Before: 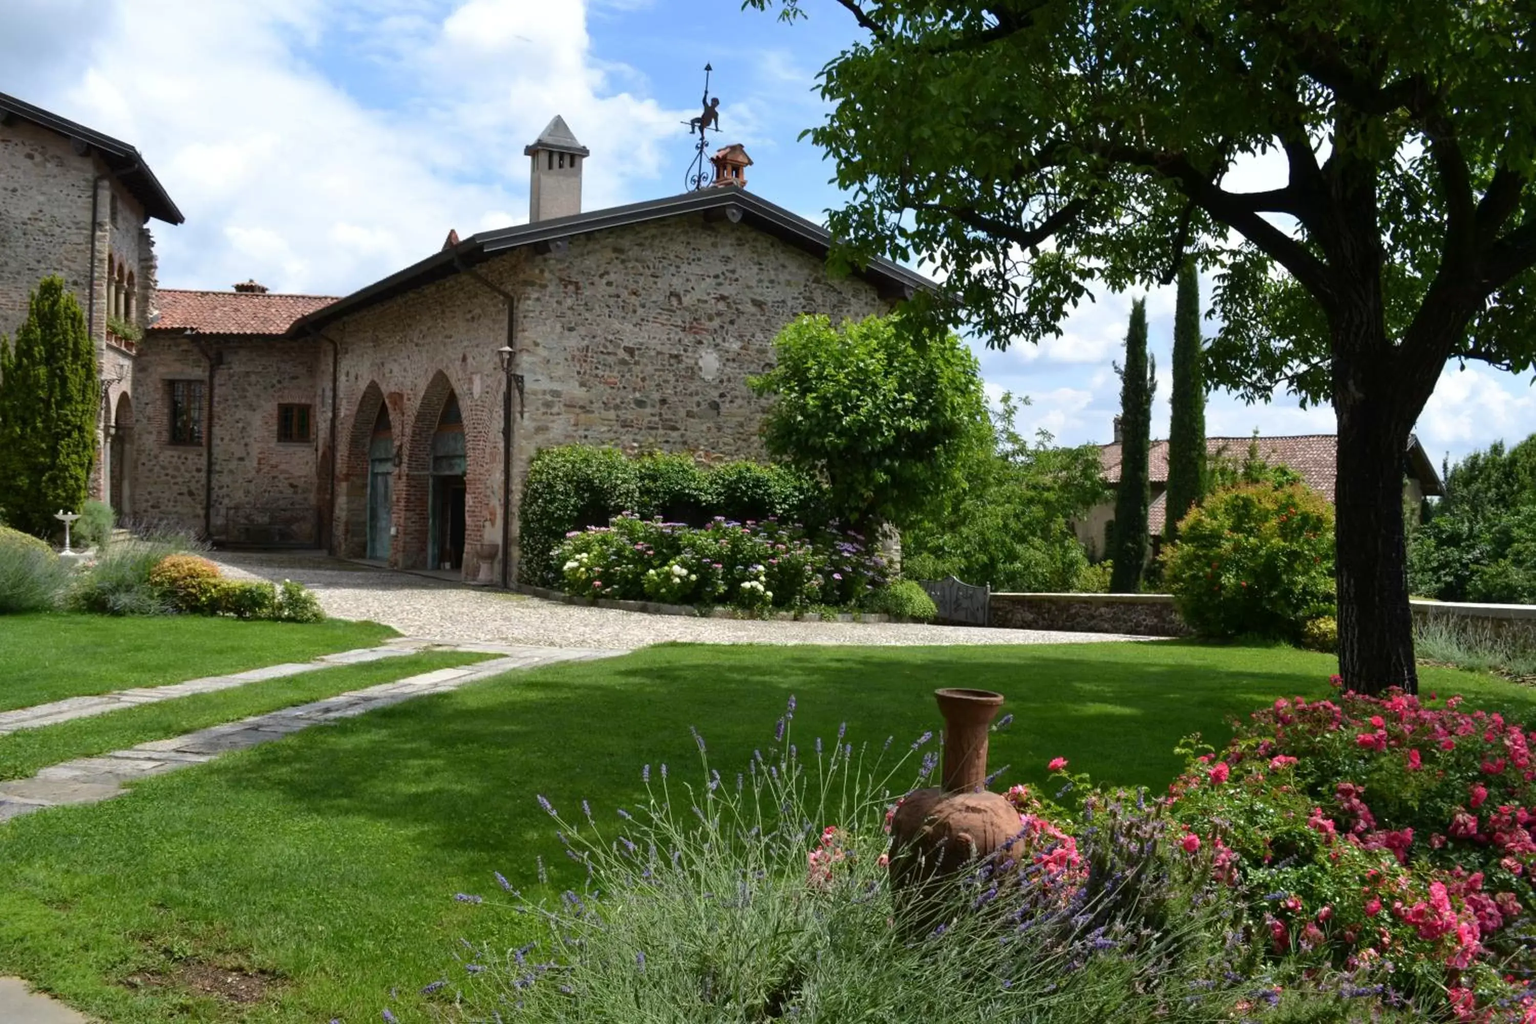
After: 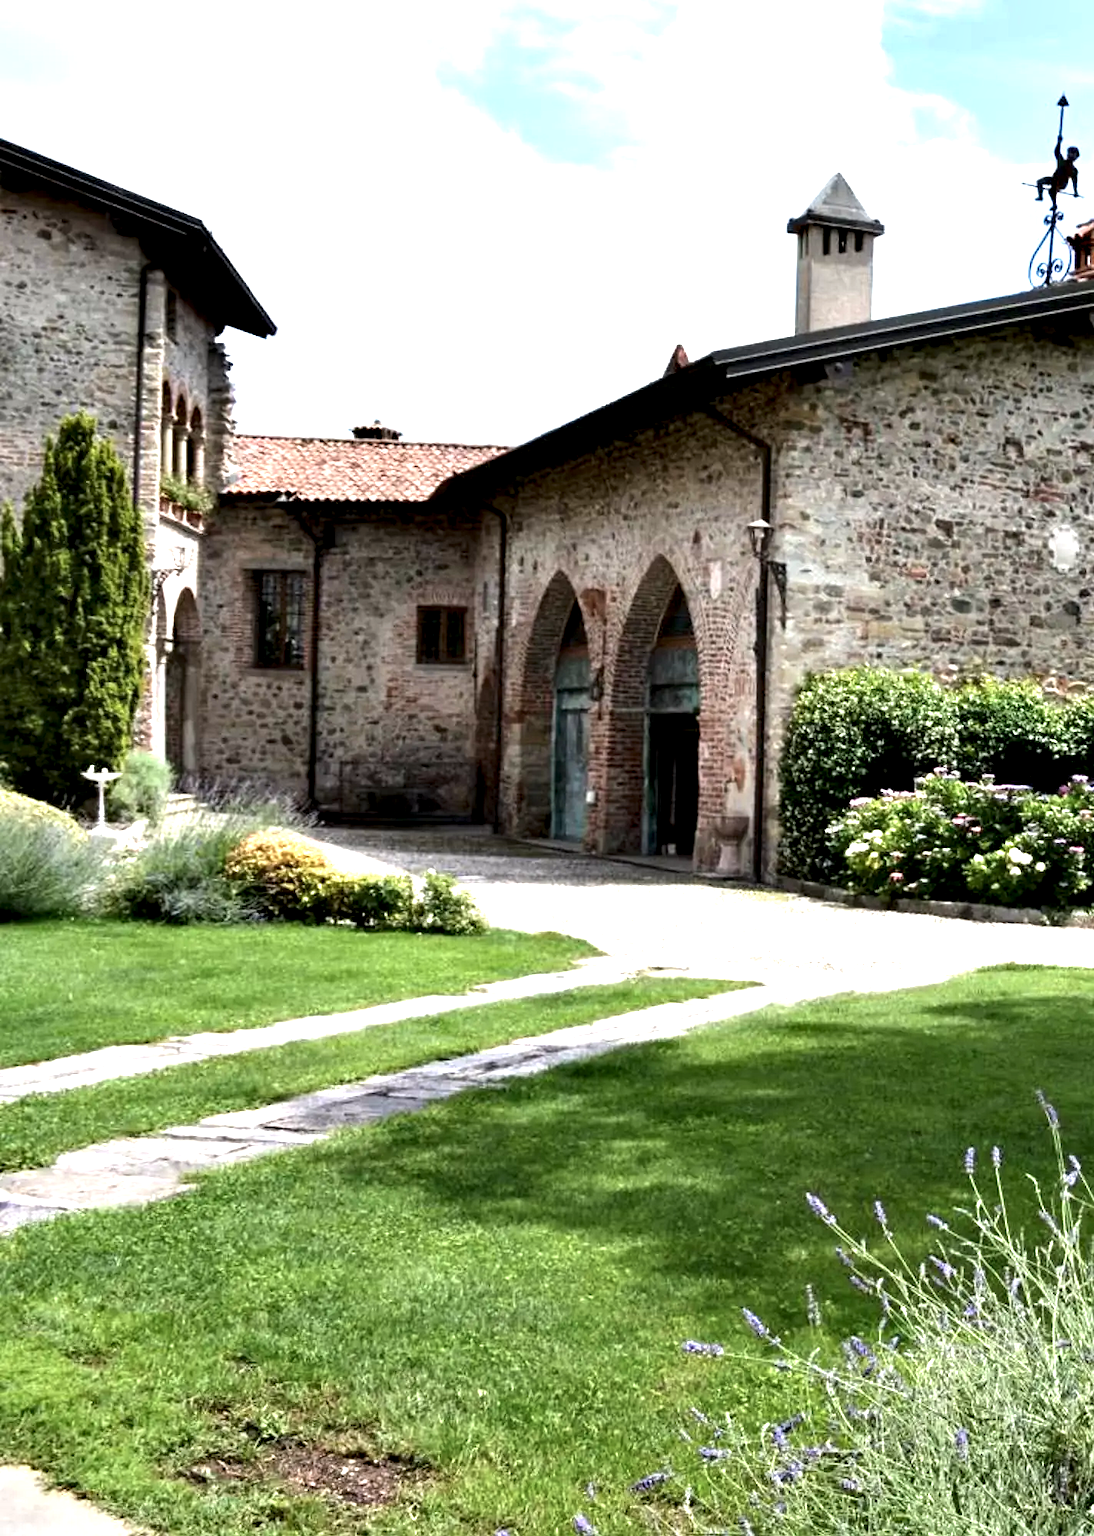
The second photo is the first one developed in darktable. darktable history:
exposure: black level correction 0, exposure 1.125 EV, compensate highlight preservation false
crop and rotate: left 0.027%, top 0%, right 52.502%
color correction: highlights b* -0.053, saturation 0.804
contrast equalizer: octaves 7, y [[0.6 ×6], [0.55 ×6], [0 ×6], [0 ×6], [0 ×6]]
tone equalizer: -8 EV -0.571 EV
